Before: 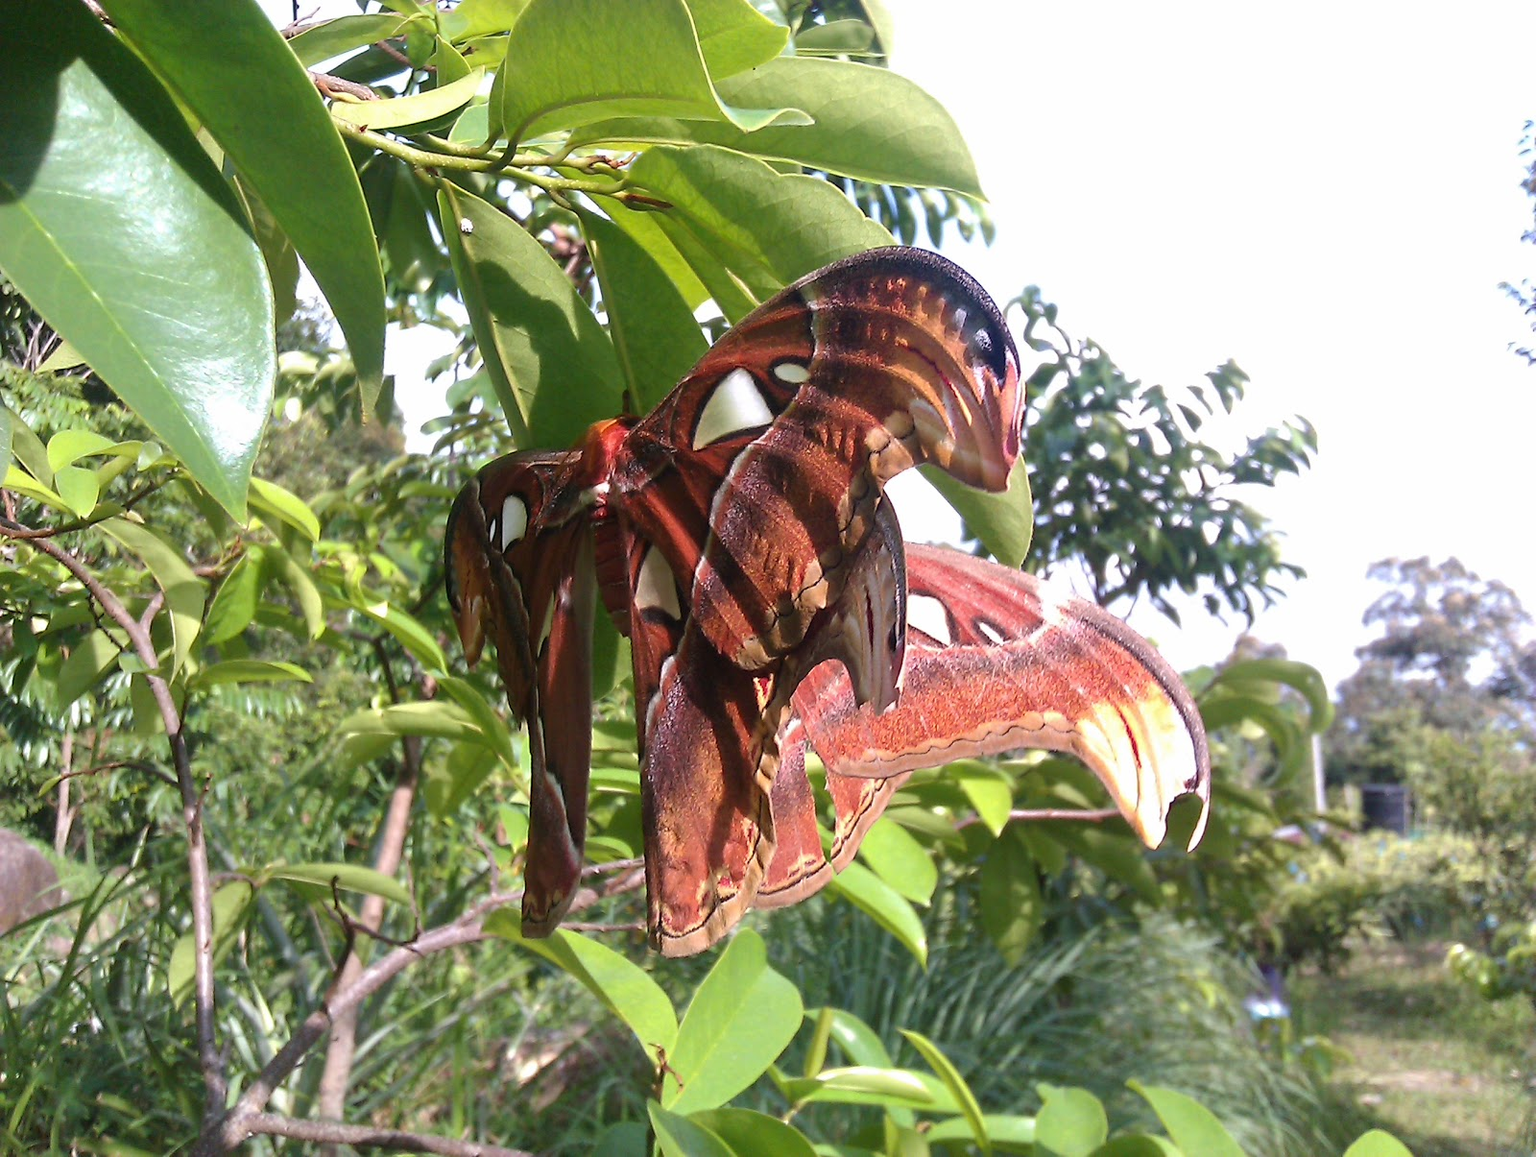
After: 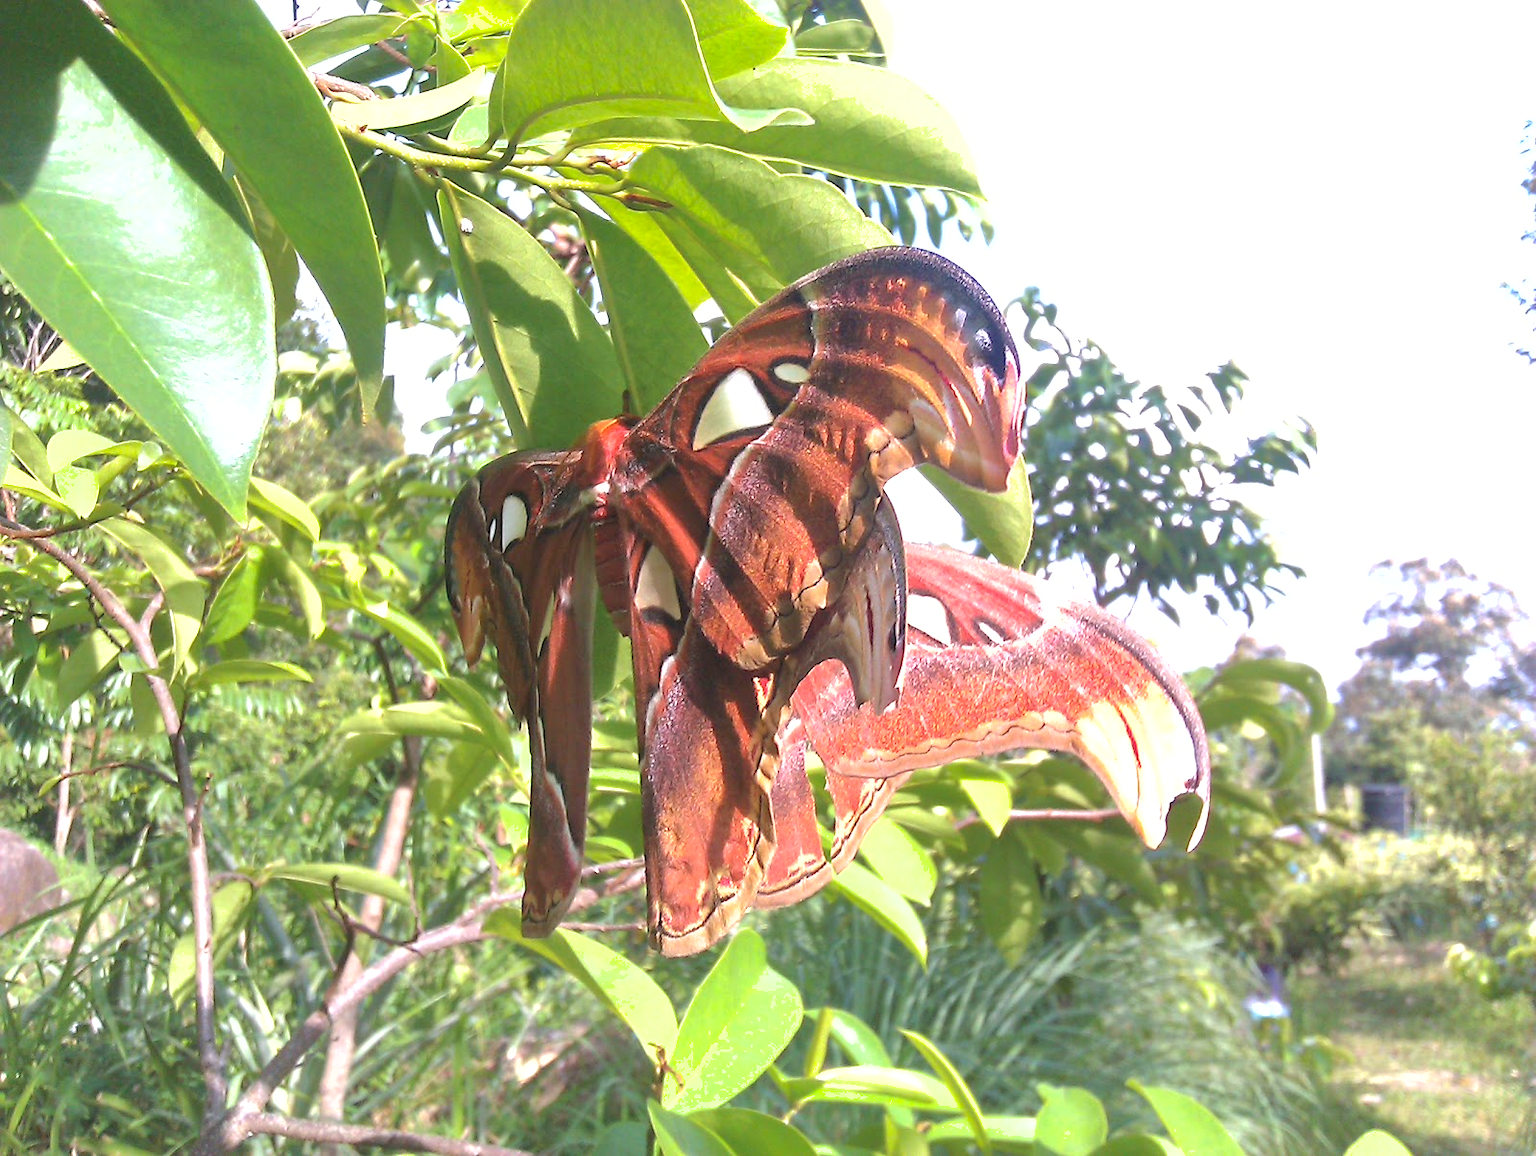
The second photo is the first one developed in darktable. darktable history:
shadows and highlights: on, module defaults
exposure: black level correction 0, exposure 0.691 EV, compensate highlight preservation false
contrast brightness saturation: brightness 0.128
